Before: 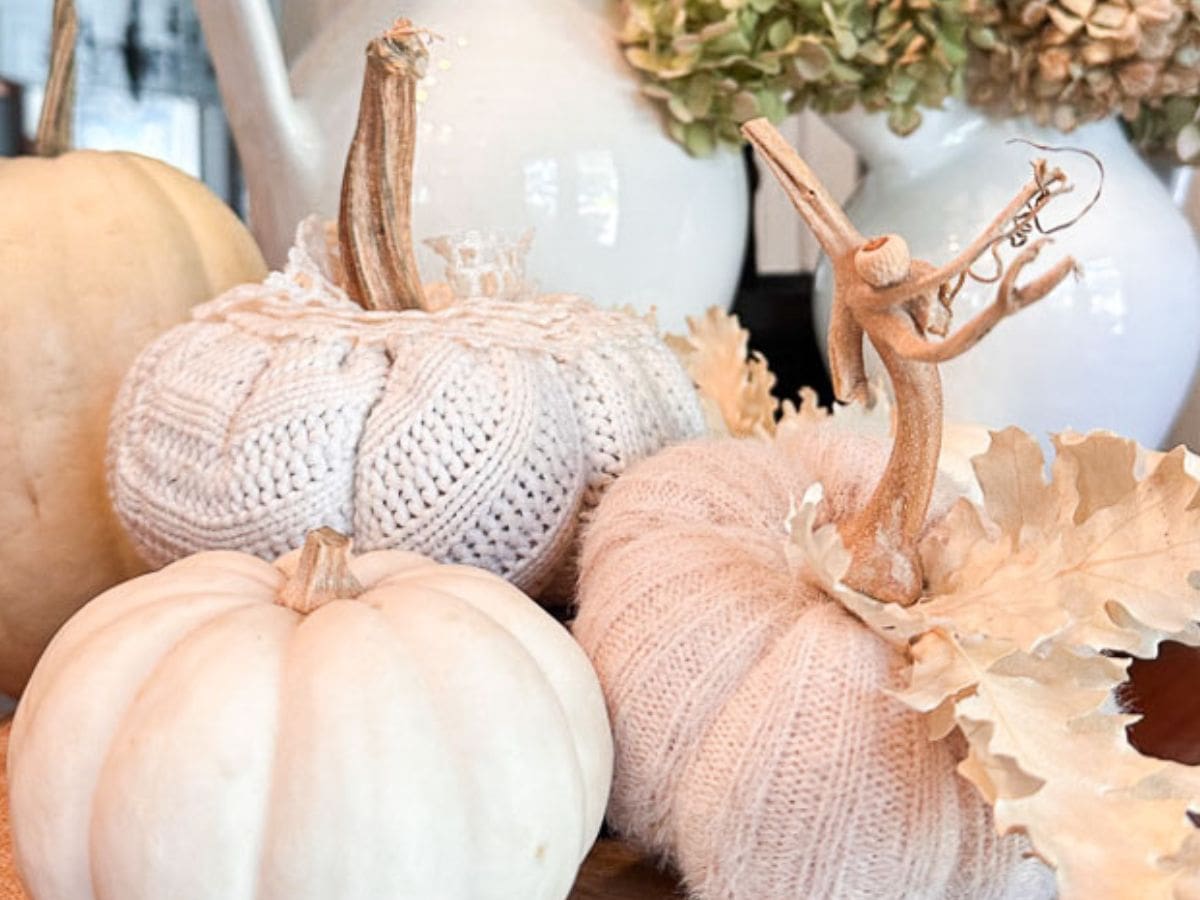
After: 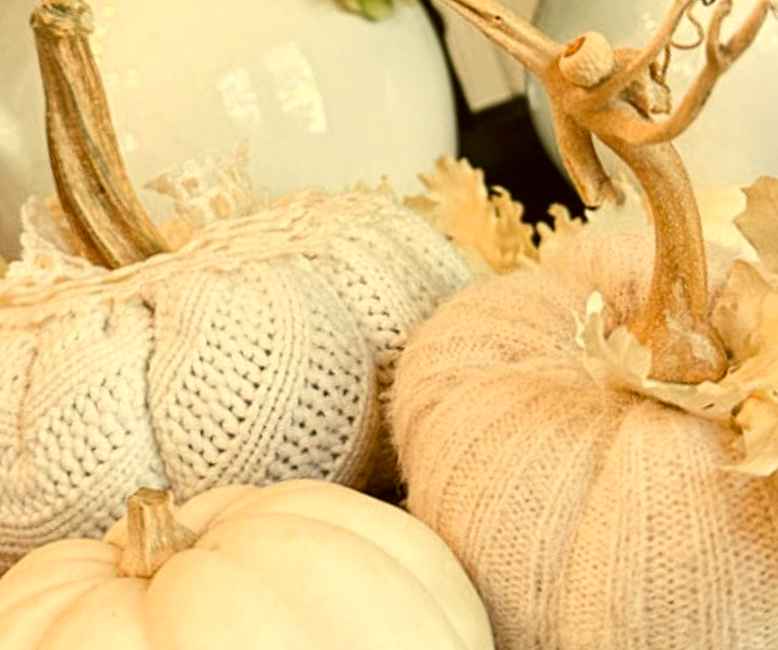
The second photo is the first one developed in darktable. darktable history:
crop and rotate: angle 18.36°, left 6.941%, right 4.26%, bottom 1.121%
color correction: highlights a* 0.117, highlights b* 28.92, shadows a* -0.296, shadows b* 21.86
